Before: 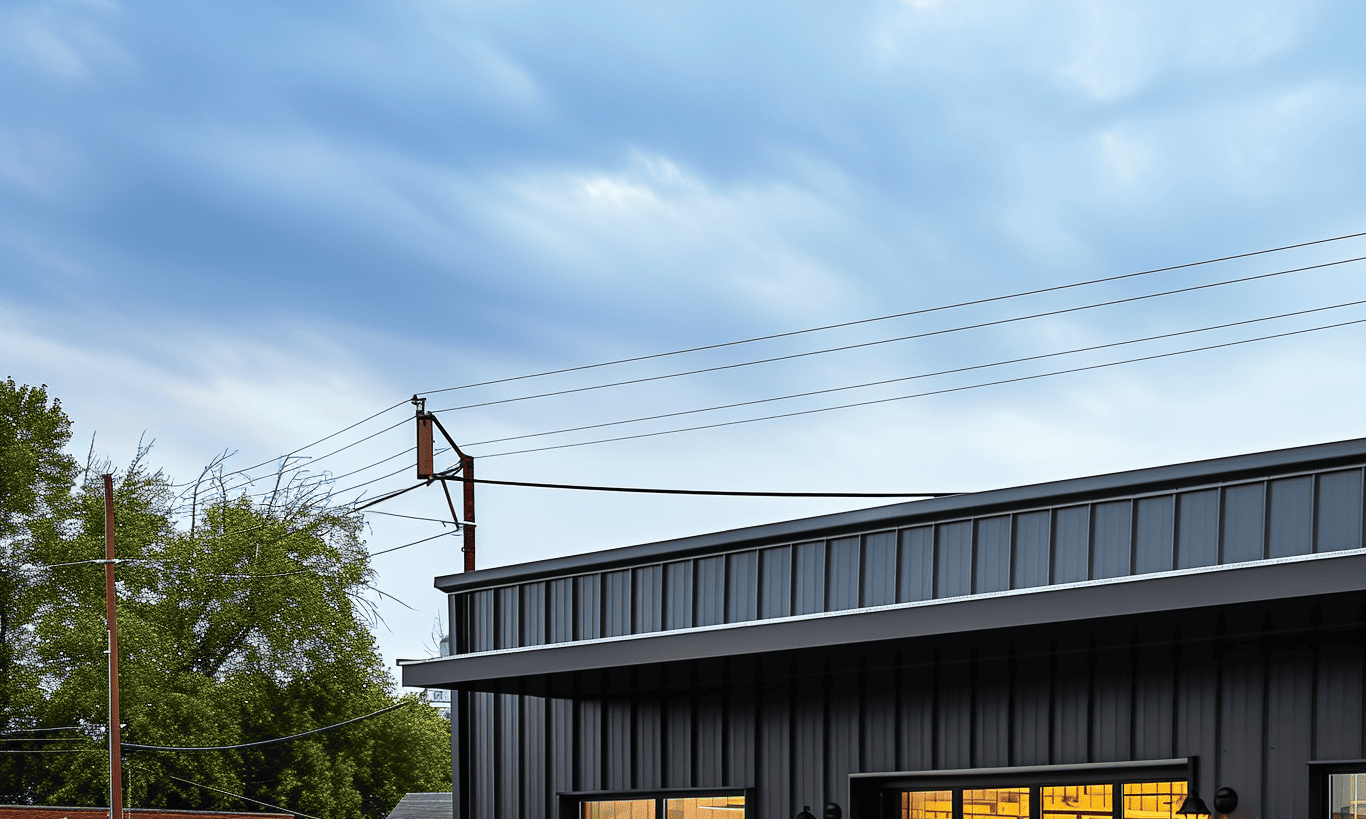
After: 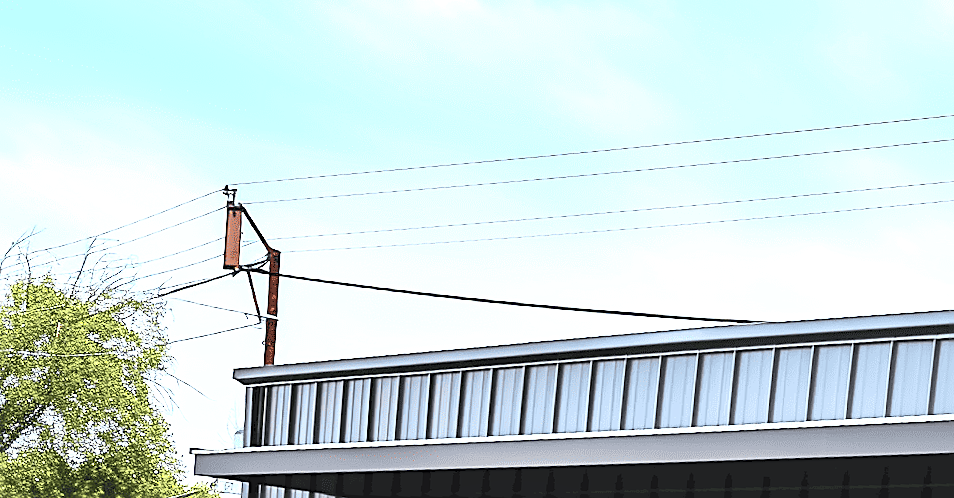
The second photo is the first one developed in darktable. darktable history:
crop and rotate: angle -4.01°, left 9.846%, top 20.366%, right 12.283%, bottom 11.835%
contrast brightness saturation: contrast 0.375, brightness 0.512
sharpen: on, module defaults
exposure: exposure 1.215 EV, compensate highlight preservation false
local contrast: mode bilateral grid, contrast 21, coarseness 50, detail 120%, midtone range 0.2
